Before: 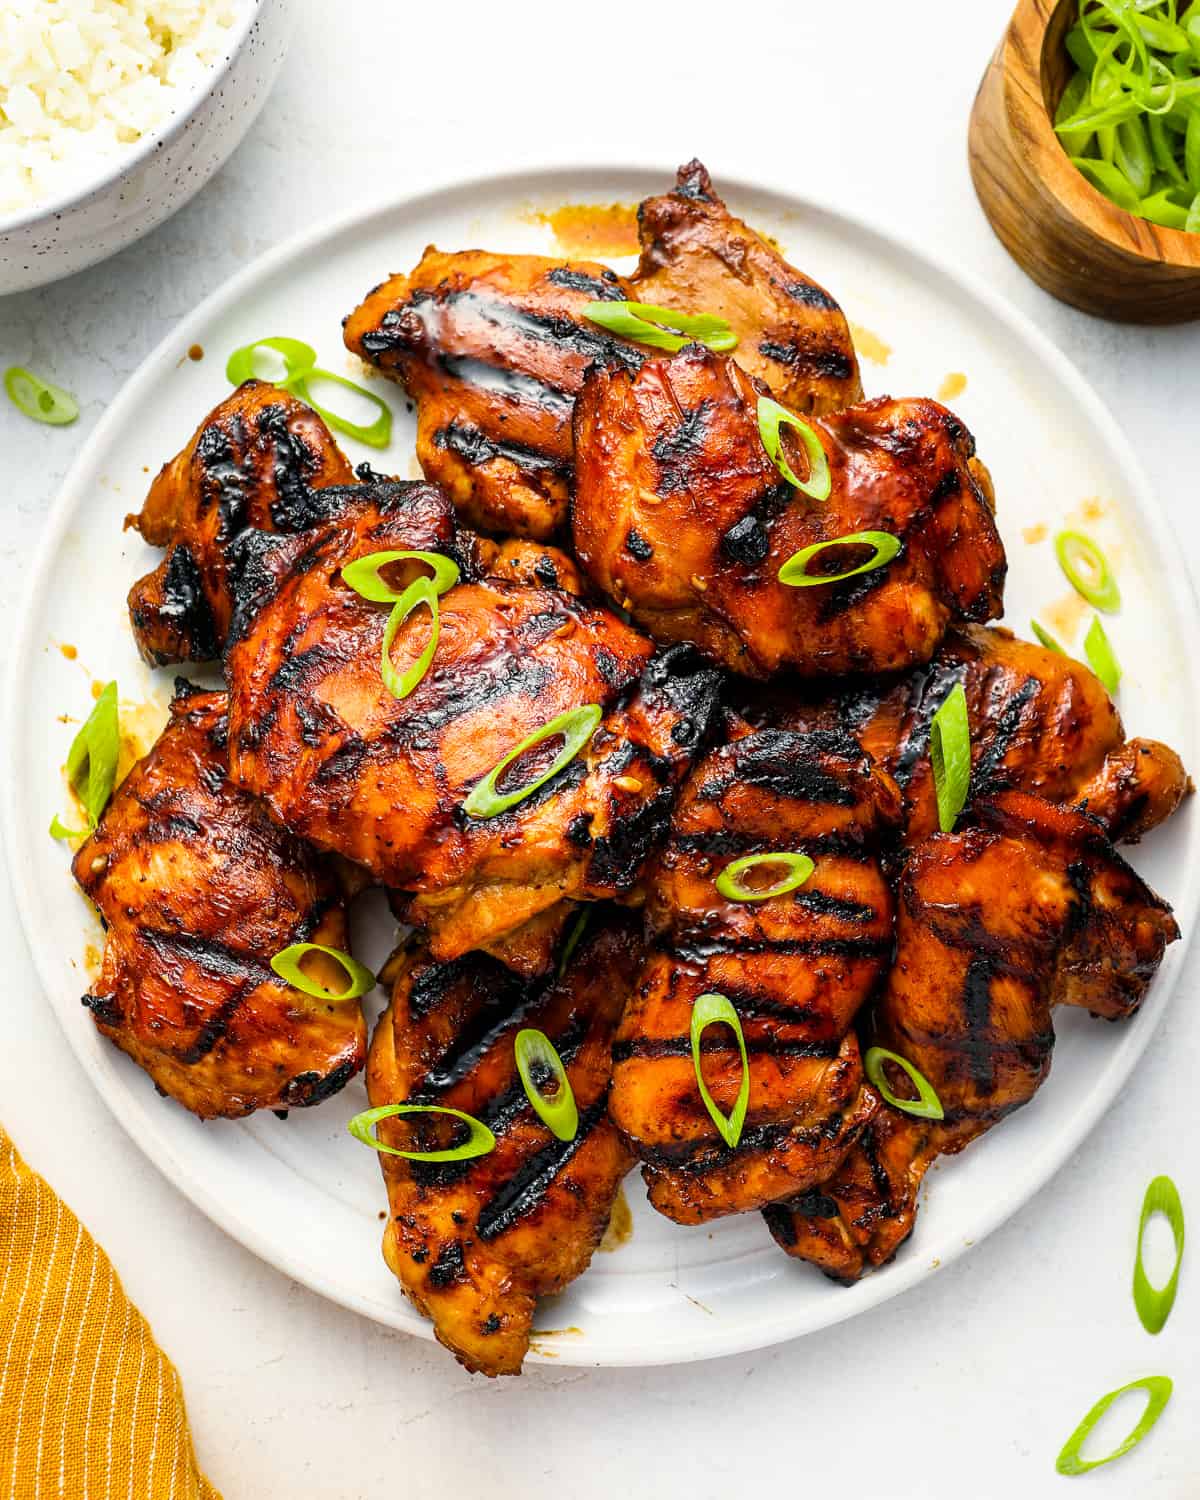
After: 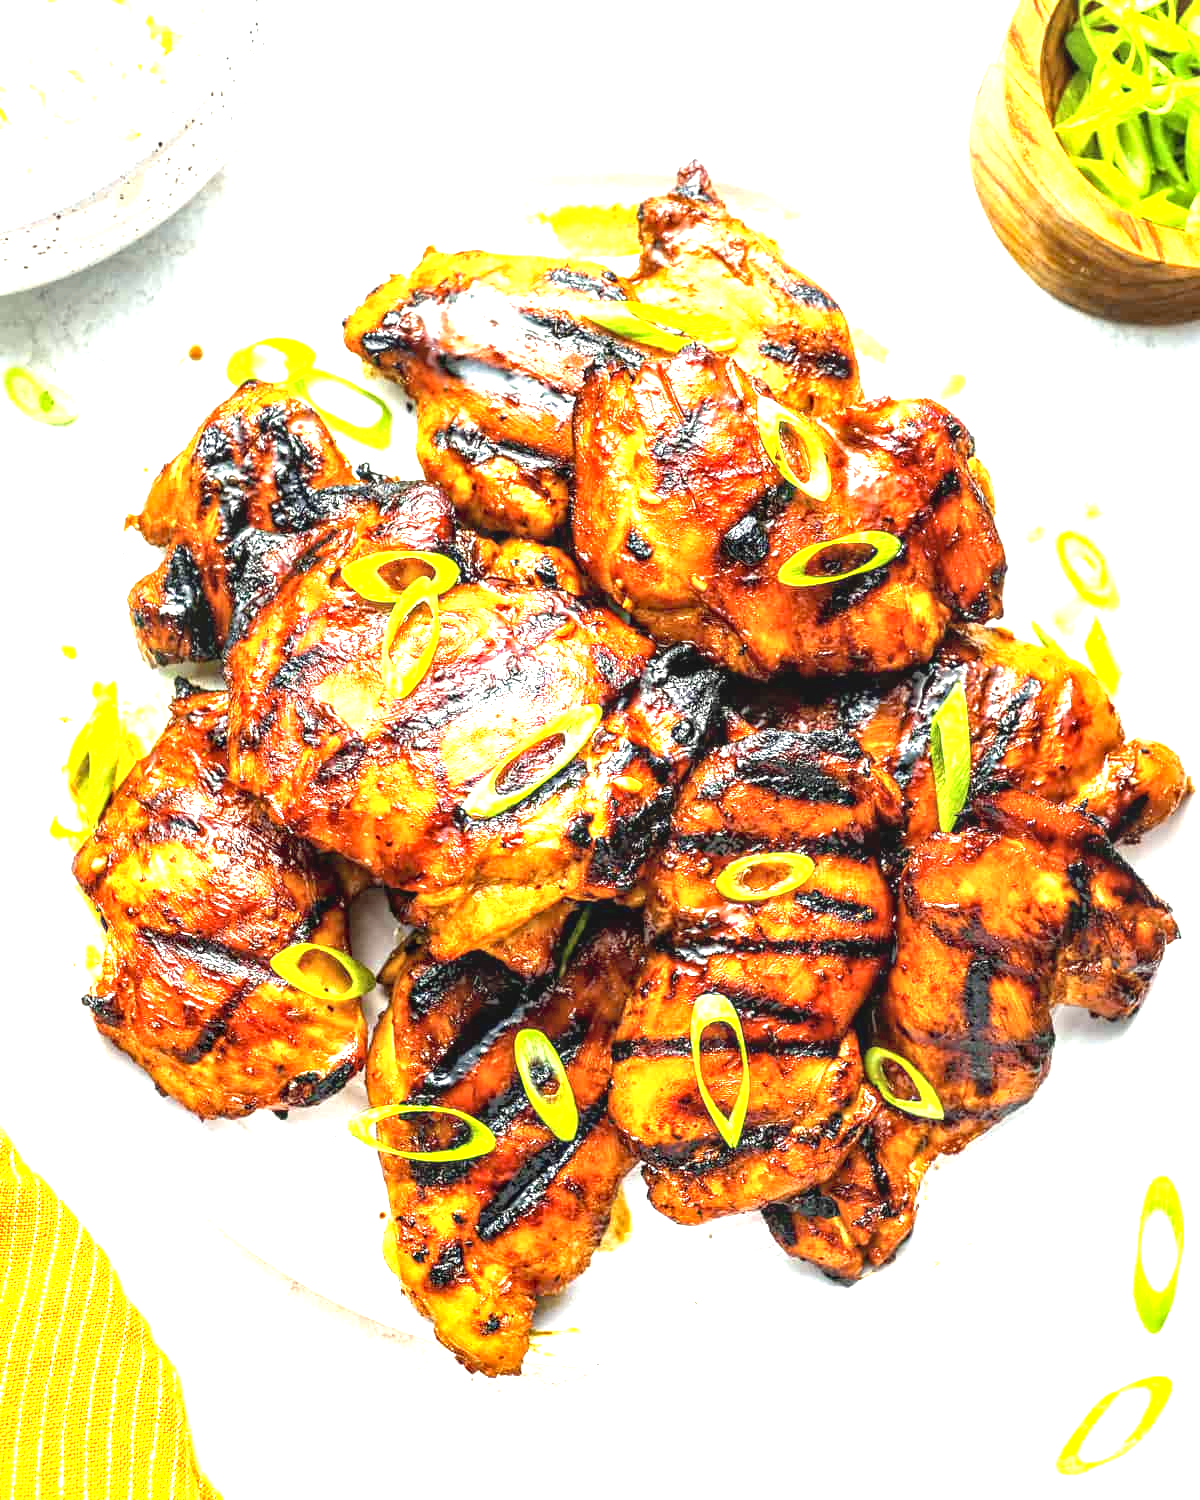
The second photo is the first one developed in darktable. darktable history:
exposure: black level correction 0.001, exposure 1.719 EV, compensate exposure bias true, compensate highlight preservation false
local contrast: on, module defaults
color correction: highlights a* -2.68, highlights b* 2.57
